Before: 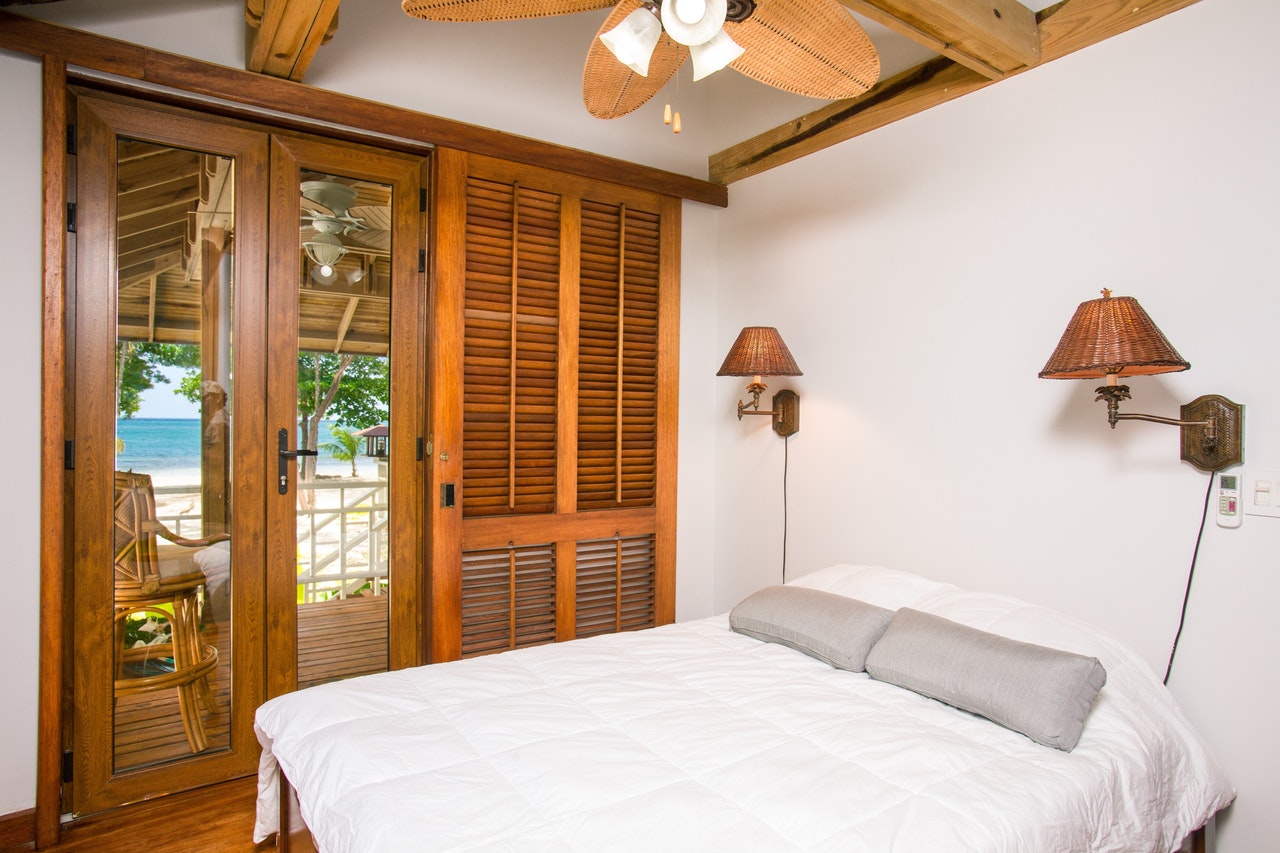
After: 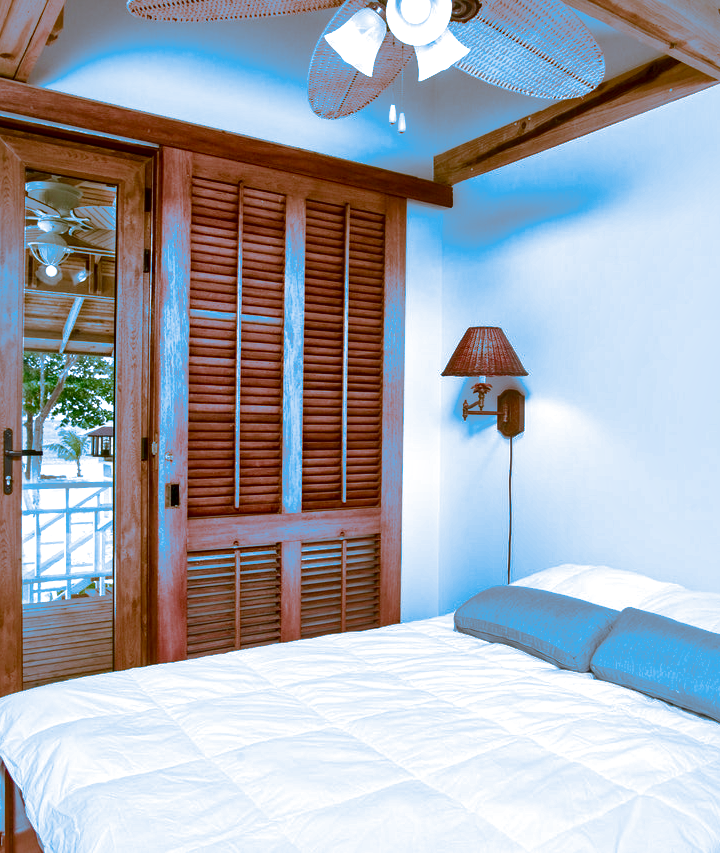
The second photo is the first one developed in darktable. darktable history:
exposure: exposure 0.258 EV, compensate highlight preservation false
local contrast: mode bilateral grid, contrast 44, coarseness 69, detail 214%, midtone range 0.2
color balance rgb: shadows lift › chroma 1%, shadows lift › hue 113°, highlights gain › chroma 0.2%, highlights gain › hue 333°, perceptual saturation grading › global saturation 20%, perceptual saturation grading › highlights -50%, perceptual saturation grading › shadows 25%, contrast -10%
crop: left 21.496%, right 22.254%
split-toning: shadows › hue 220°, shadows › saturation 0.64, highlights › hue 220°, highlights › saturation 0.64, balance 0, compress 5.22%
